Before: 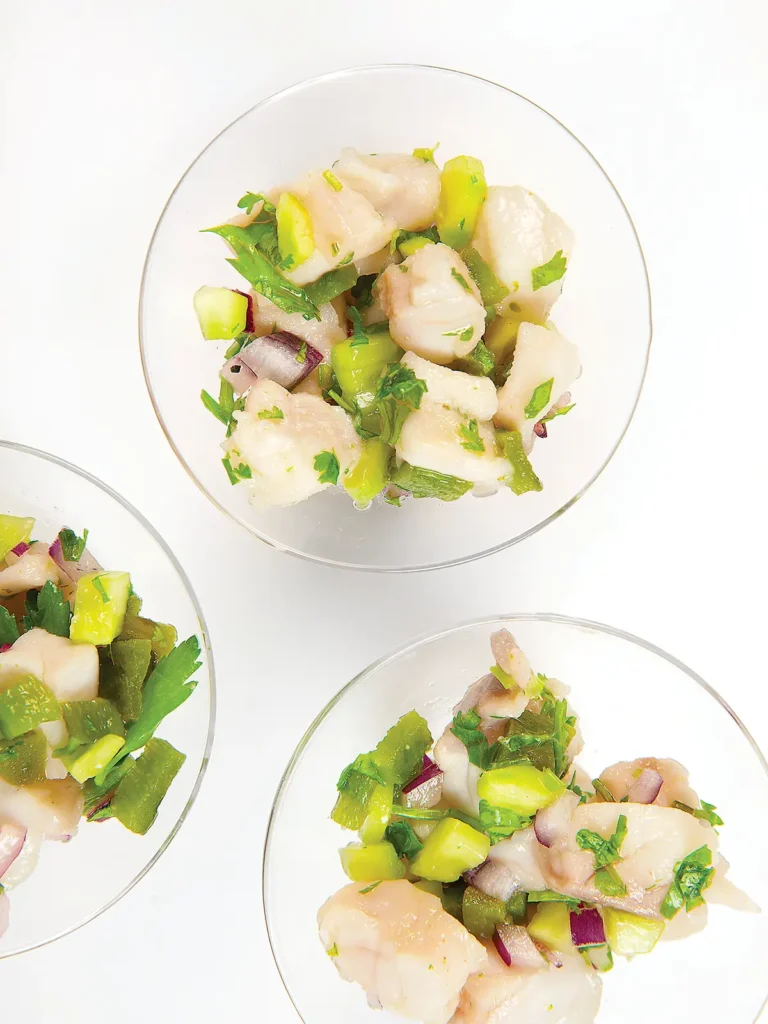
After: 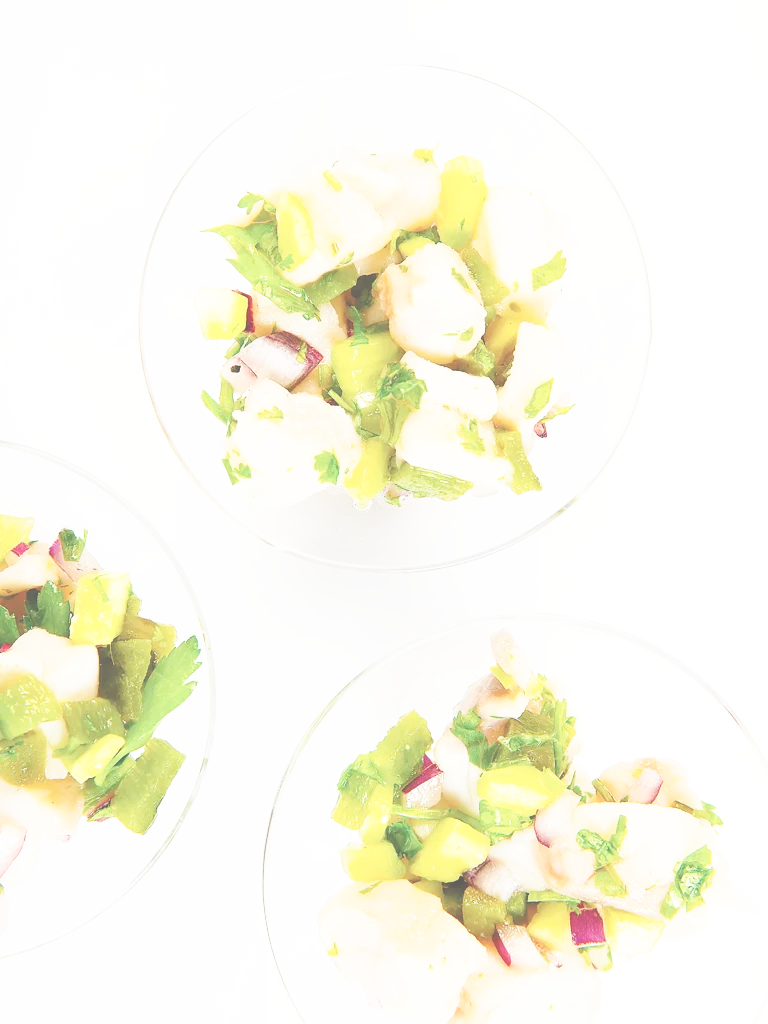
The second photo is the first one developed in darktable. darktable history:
exposure: black level correction -0.062, exposure -0.05 EV, compensate highlight preservation false
base curve: curves: ch0 [(0, 0) (0.007, 0.004) (0.027, 0.03) (0.046, 0.07) (0.207, 0.54) (0.442, 0.872) (0.673, 0.972) (1, 1)], preserve colors none
